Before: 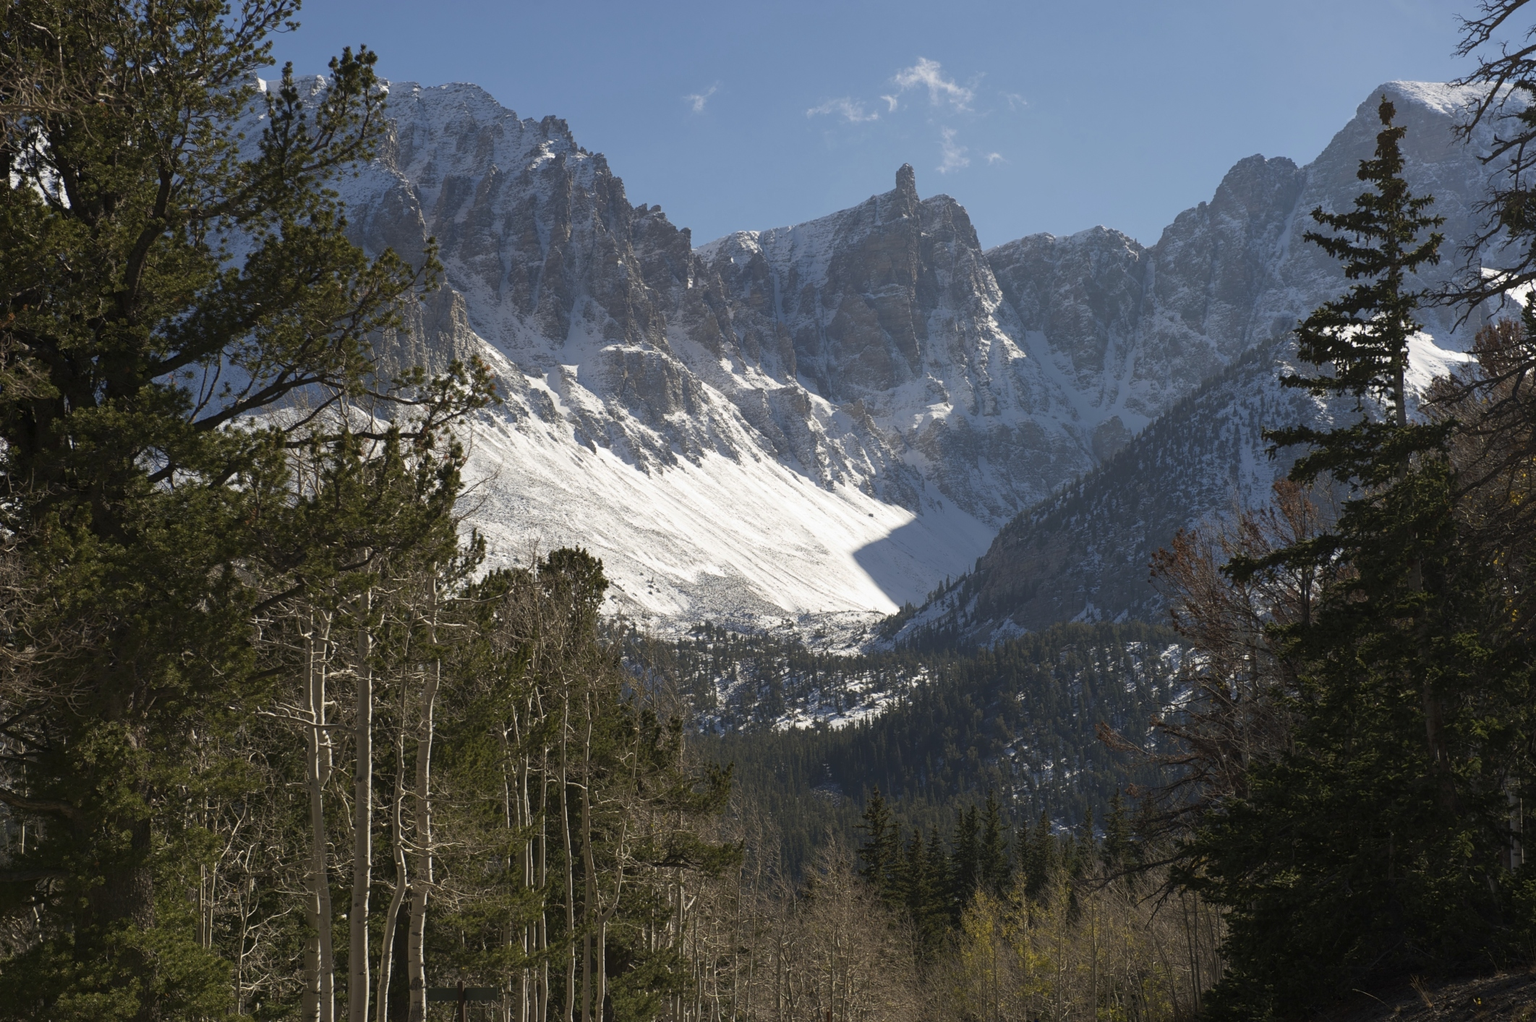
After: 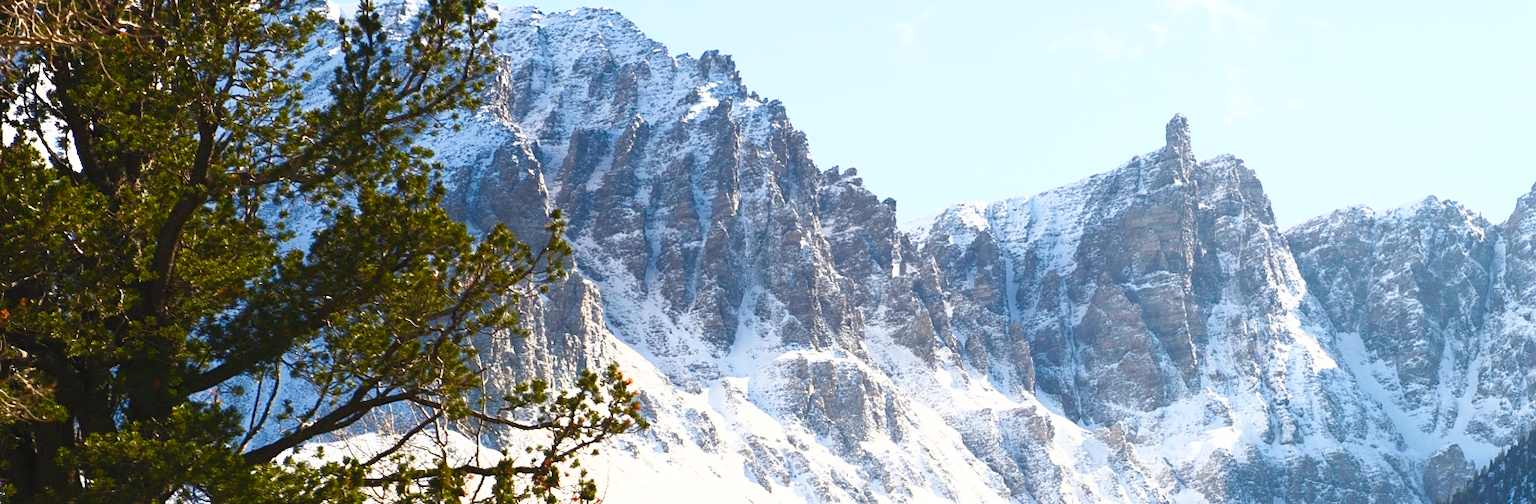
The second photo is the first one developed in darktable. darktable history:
tone curve: curves: ch0 [(0, 0.012) (0.093, 0.11) (0.345, 0.425) (0.457, 0.562) (0.628, 0.738) (0.839, 0.909) (0.998, 0.978)]; ch1 [(0, 0) (0.437, 0.408) (0.472, 0.47) (0.502, 0.497) (0.527, 0.523) (0.568, 0.577) (0.62, 0.66) (0.669, 0.748) (0.859, 0.899) (1, 1)]; ch2 [(0, 0) (0.33, 0.301) (0.421, 0.443) (0.473, 0.498) (0.509, 0.502) (0.535, 0.545) (0.549, 0.576) (0.644, 0.703) (1, 1)], preserve colors none
exposure: black level correction 0, exposure 0.199 EV, compensate highlight preservation false
contrast brightness saturation: contrast 0.816, brightness 0.603, saturation 0.591
crop: left 0.556%, top 7.64%, right 23.224%, bottom 54.759%
levels: mode automatic, levels [0, 0.435, 0.917]
